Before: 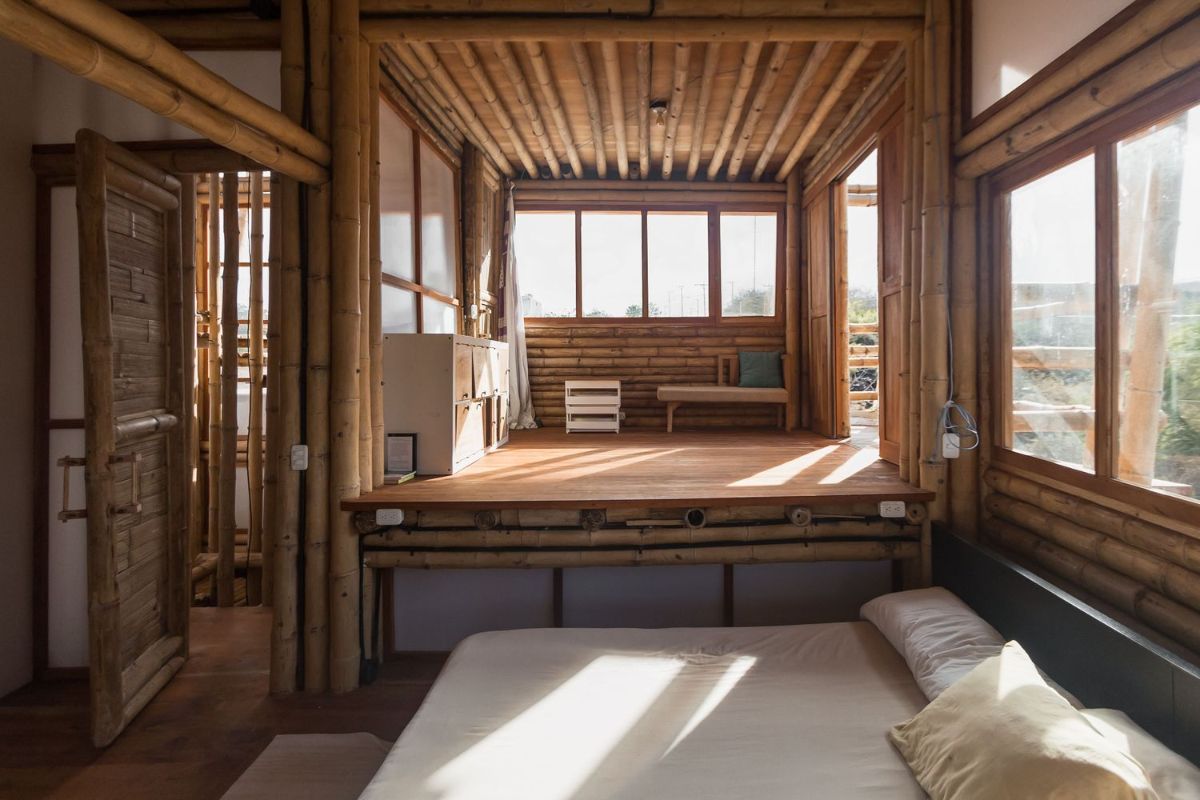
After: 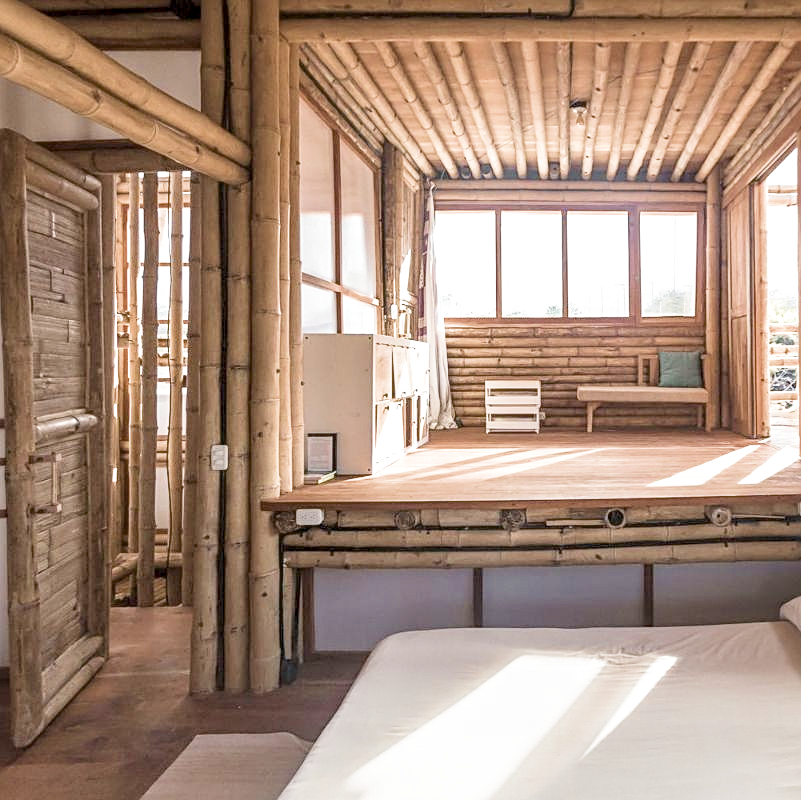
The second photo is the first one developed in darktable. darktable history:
crop and rotate: left 6.696%, right 26.482%
local contrast: on, module defaults
velvia: on, module defaults
filmic rgb: middle gray luminance 4.02%, black relative exposure -13.05 EV, white relative exposure 5.03 EV, target black luminance 0%, hardness 5.17, latitude 59.55%, contrast 0.758, highlights saturation mix 3.9%, shadows ↔ highlights balance 25.4%, add noise in highlights 0.001, color science v3 (2019), use custom middle-gray values true, contrast in highlights soft
contrast brightness saturation: contrast 0.103, saturation -0.374
sharpen: amount 0.597
exposure: compensate highlight preservation false
